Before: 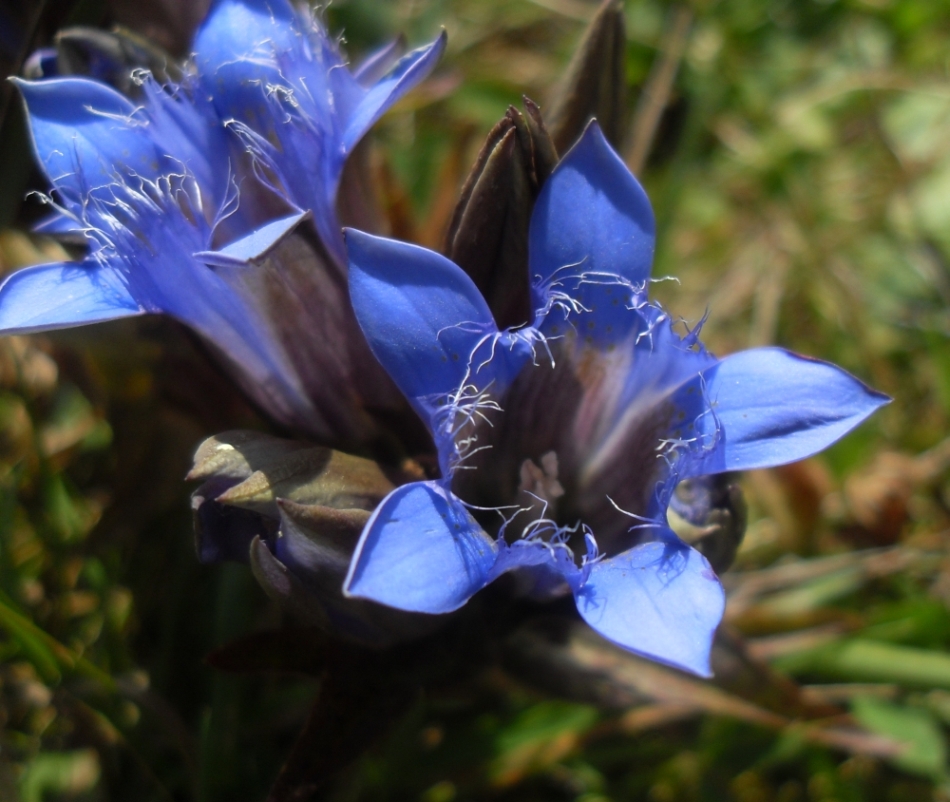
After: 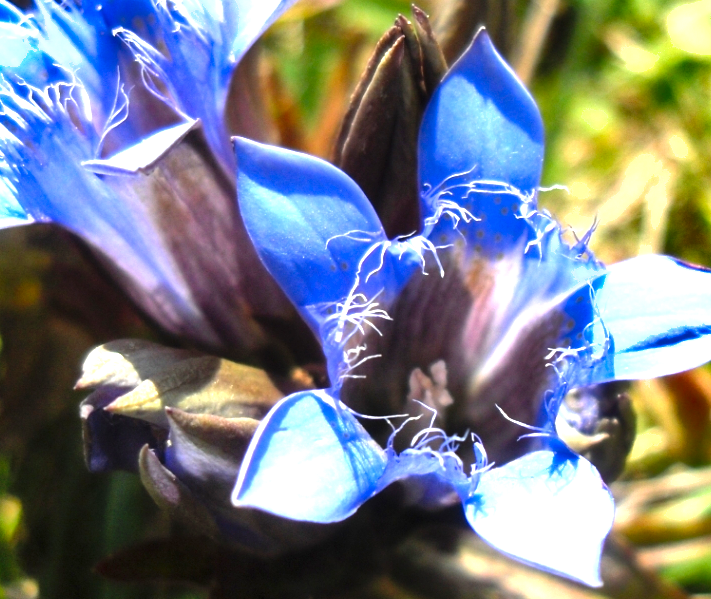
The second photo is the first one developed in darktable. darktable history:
shadows and highlights: low approximation 0.01, soften with gaussian
crop and rotate: left 11.828%, top 11.431%, right 13.284%, bottom 13.77%
levels: levels [0, 0.281, 0.562]
